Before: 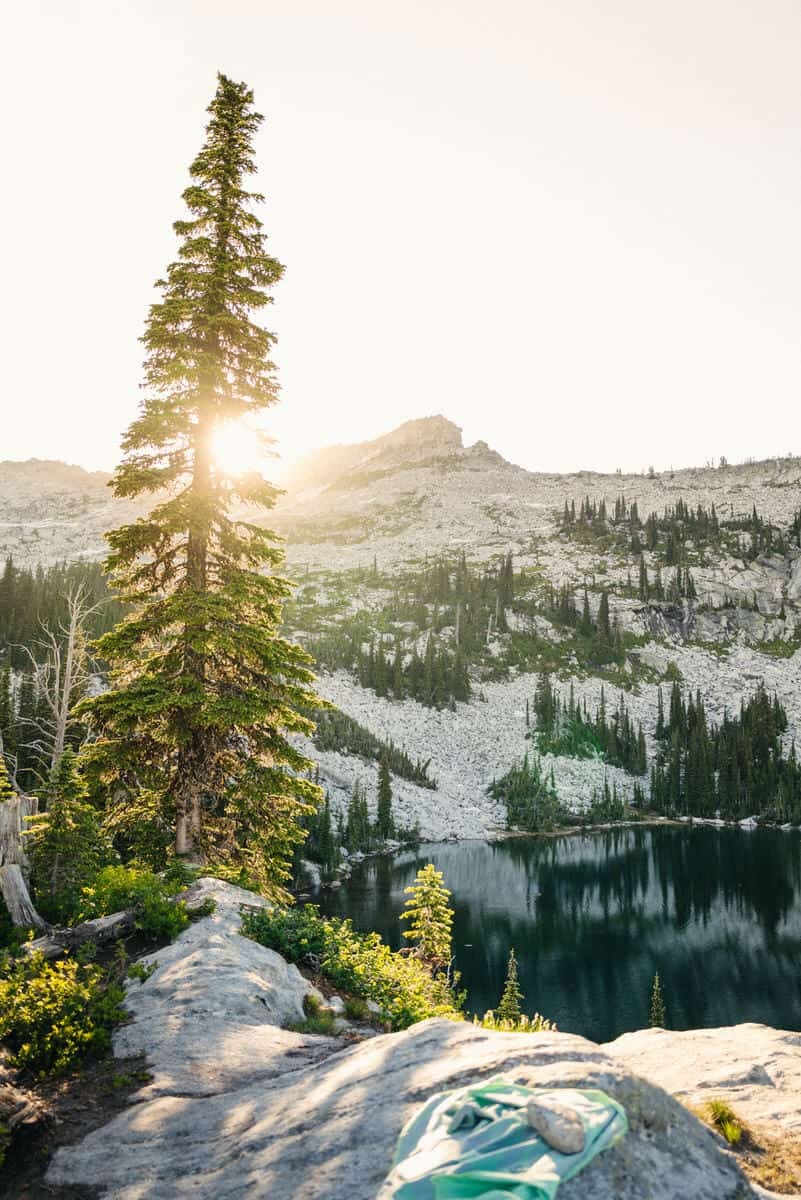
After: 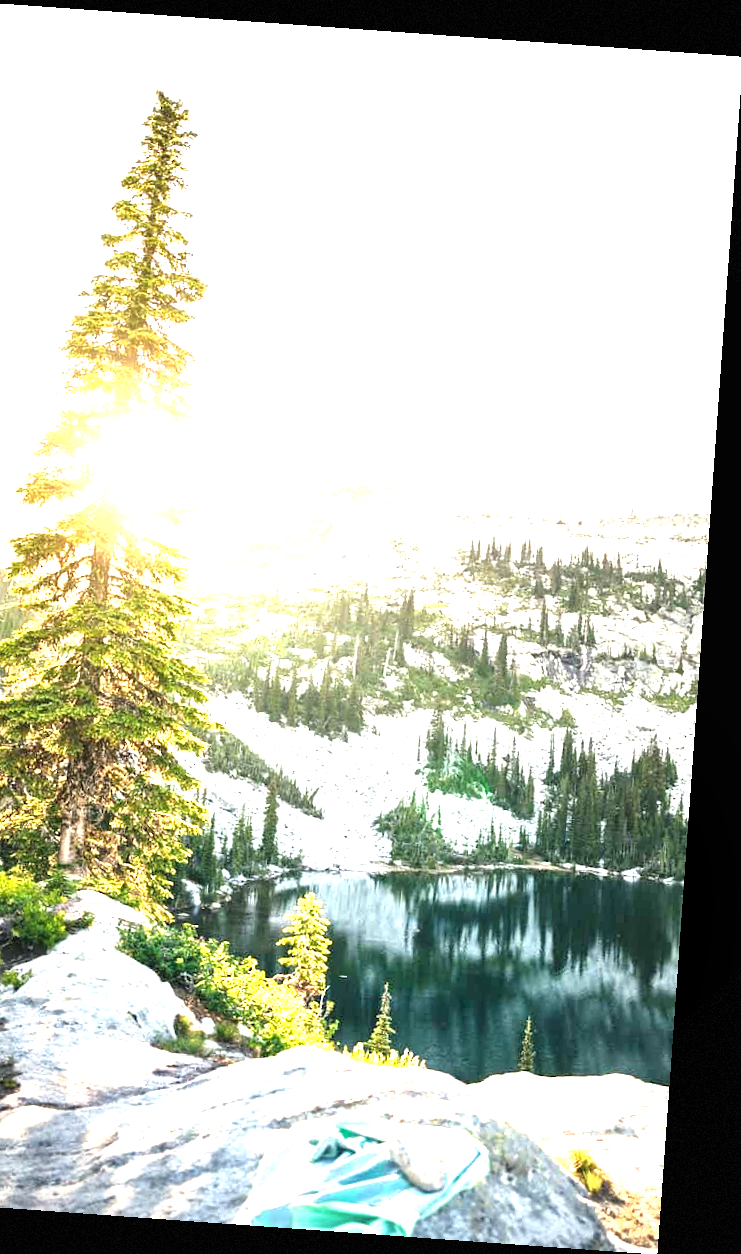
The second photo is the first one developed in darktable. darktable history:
rotate and perspective: rotation 4.1°, automatic cropping off
exposure: black level correction 0, exposure 1.9 EV, compensate highlight preservation false
crop: left 16.145%
local contrast: mode bilateral grid, contrast 20, coarseness 50, detail 120%, midtone range 0.2
vignetting: dithering 8-bit output, unbound false
